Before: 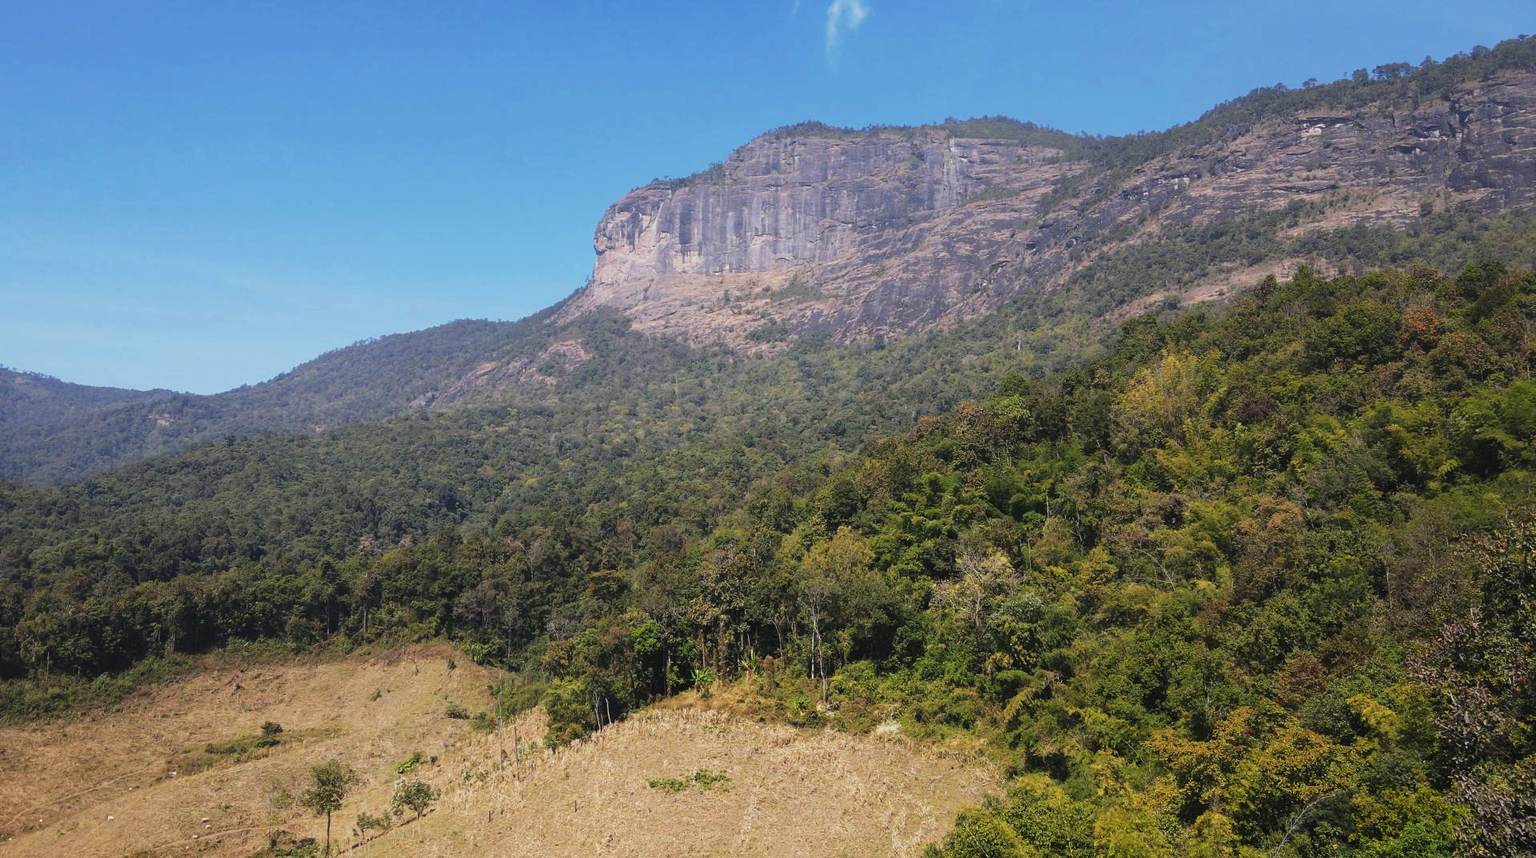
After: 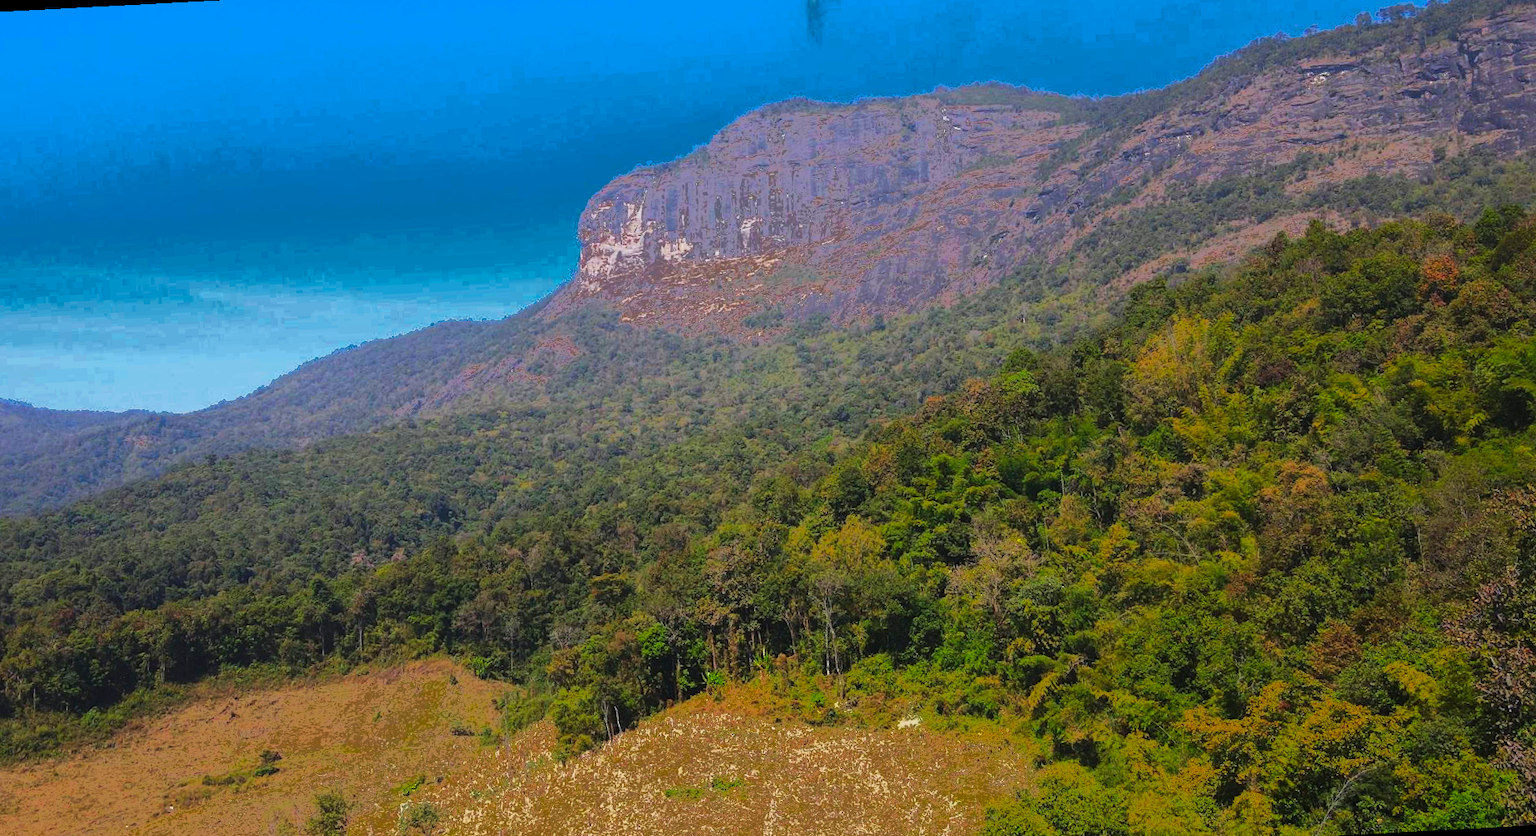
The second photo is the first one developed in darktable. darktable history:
rotate and perspective: rotation -3°, crop left 0.031, crop right 0.968, crop top 0.07, crop bottom 0.93
color contrast: green-magenta contrast 1.69, blue-yellow contrast 1.49
fill light: exposure -0.73 EV, center 0.69, width 2.2
